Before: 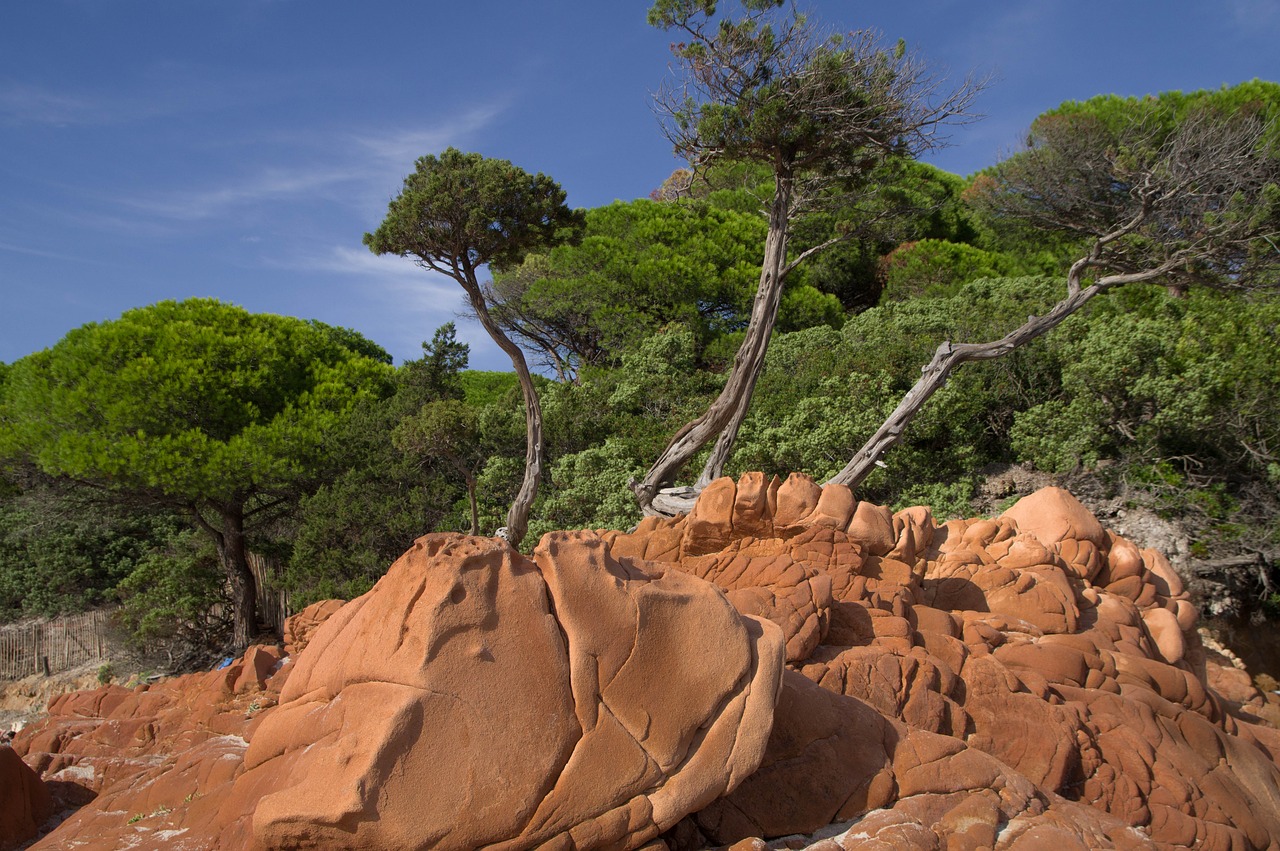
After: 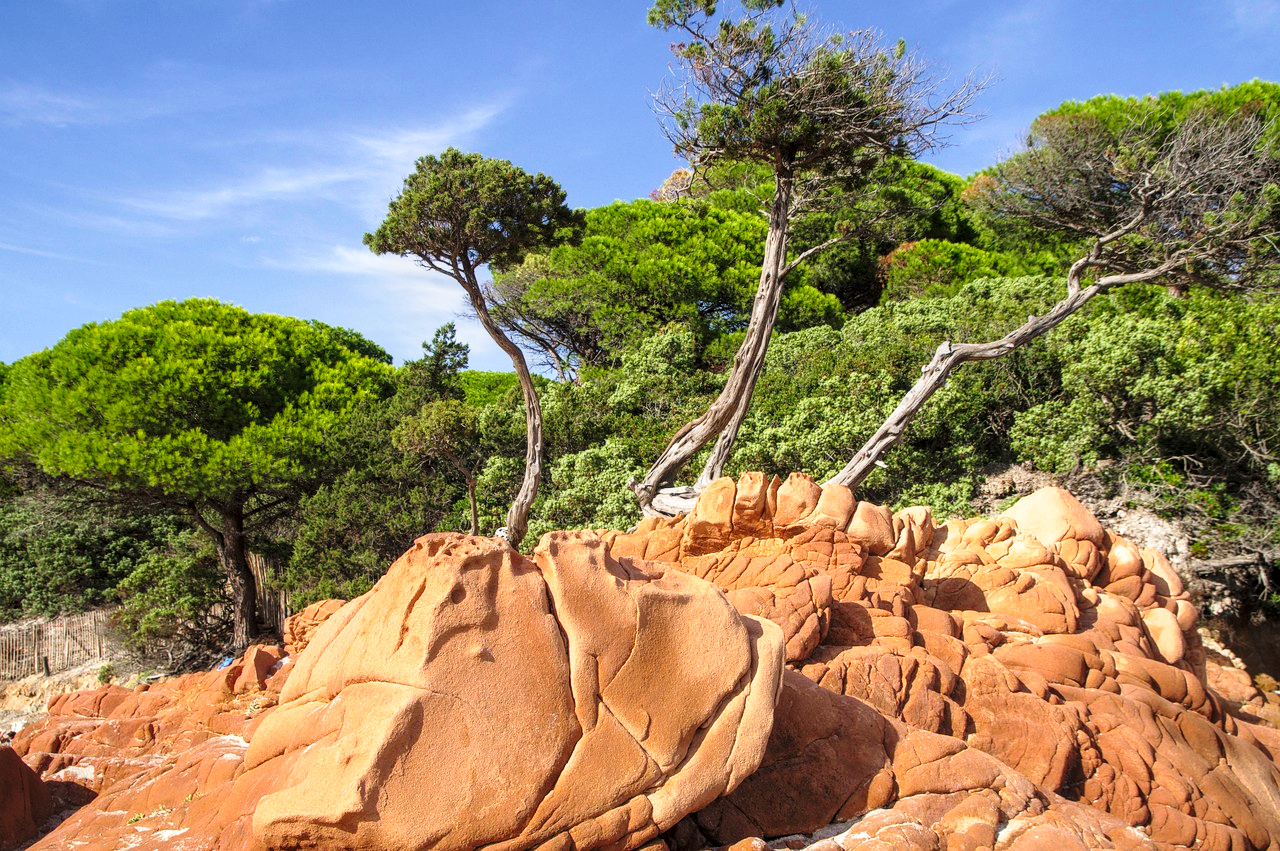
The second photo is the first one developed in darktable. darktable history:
base curve: curves: ch0 [(0, 0) (0.026, 0.03) (0.109, 0.232) (0.351, 0.748) (0.669, 0.968) (1, 1)], preserve colors none
contrast brightness saturation: contrast 0.052, brightness 0.057, saturation 0.012
local contrast: on, module defaults
